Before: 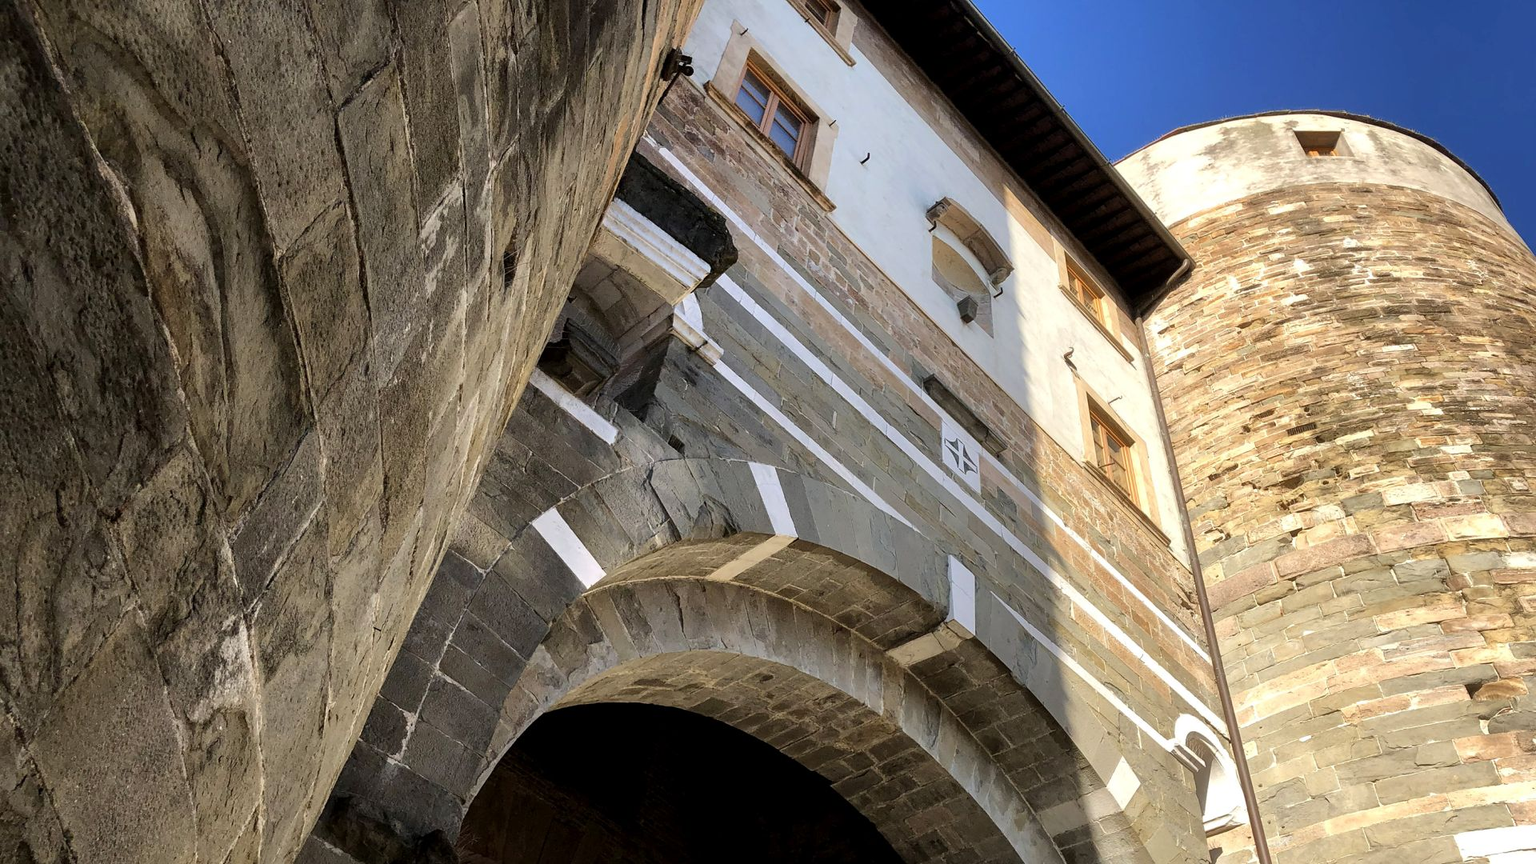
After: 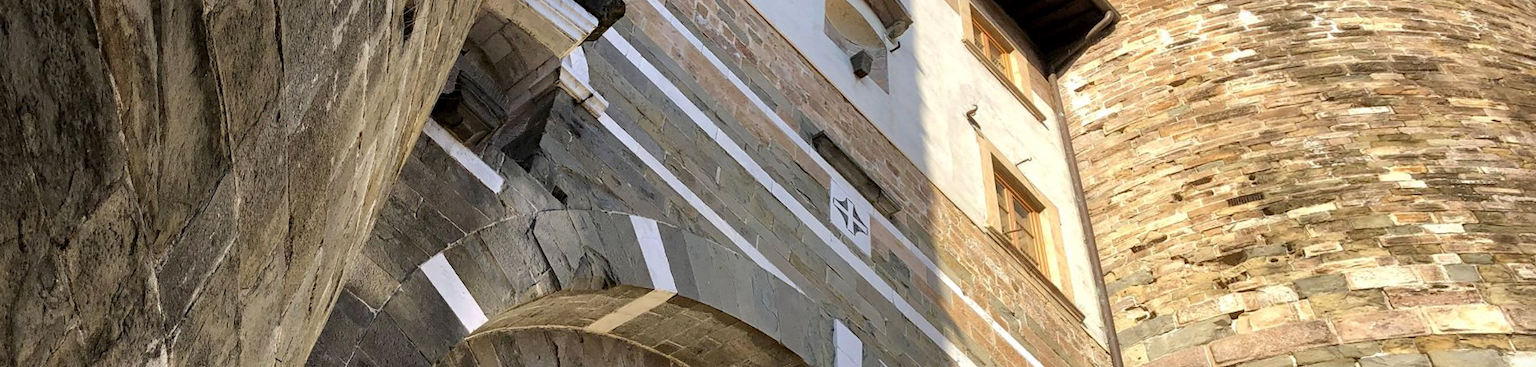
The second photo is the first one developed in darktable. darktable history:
crop and rotate: top 26.056%, bottom 25.543%
haze removal: compatibility mode true, adaptive false
vignetting: fall-off start 100%, brightness -0.282, width/height ratio 1.31
rotate and perspective: rotation 1.69°, lens shift (vertical) -0.023, lens shift (horizontal) -0.291, crop left 0.025, crop right 0.988, crop top 0.092, crop bottom 0.842
